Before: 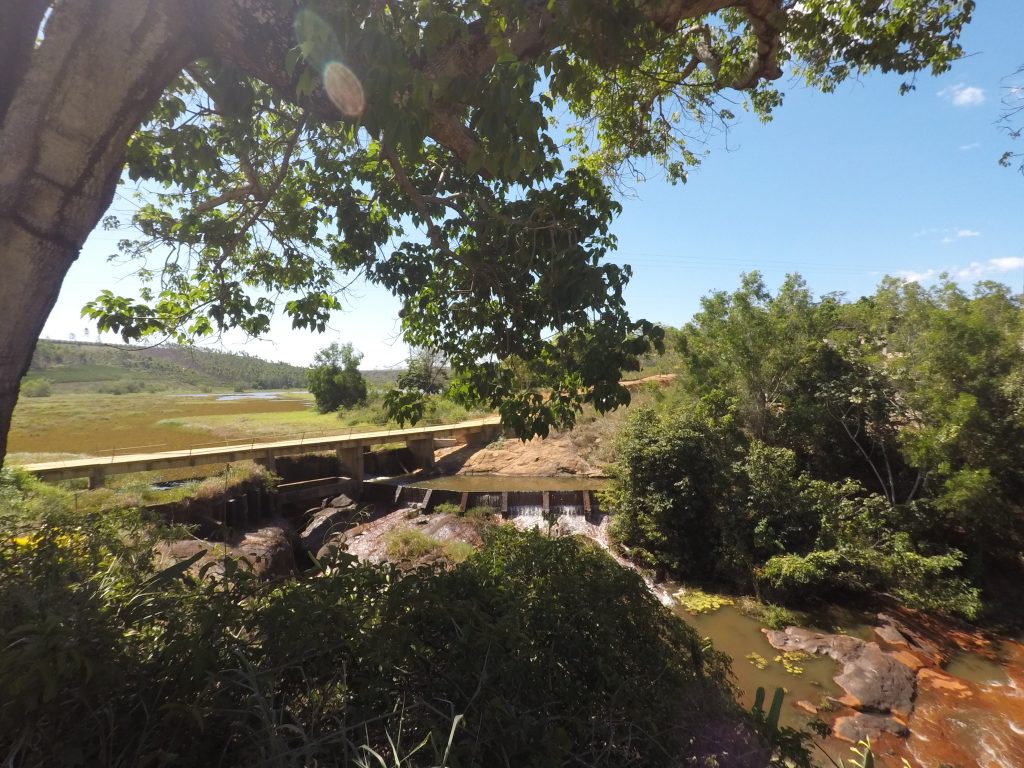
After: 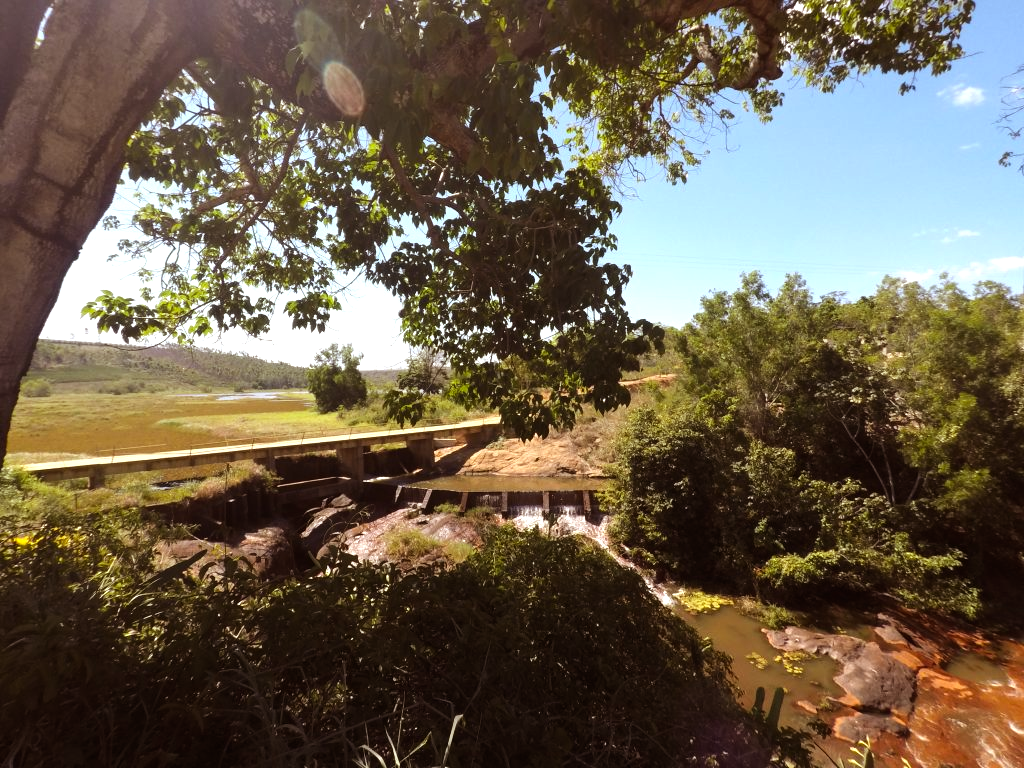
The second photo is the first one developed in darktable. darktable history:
rgb levels: mode RGB, independent channels, levels [[0, 0.5, 1], [0, 0.521, 1], [0, 0.536, 1]]
tone equalizer: -8 EV -0.417 EV, -7 EV -0.389 EV, -6 EV -0.333 EV, -5 EV -0.222 EV, -3 EV 0.222 EV, -2 EV 0.333 EV, -1 EV 0.389 EV, +0 EV 0.417 EV, edges refinement/feathering 500, mask exposure compensation -1.25 EV, preserve details no
